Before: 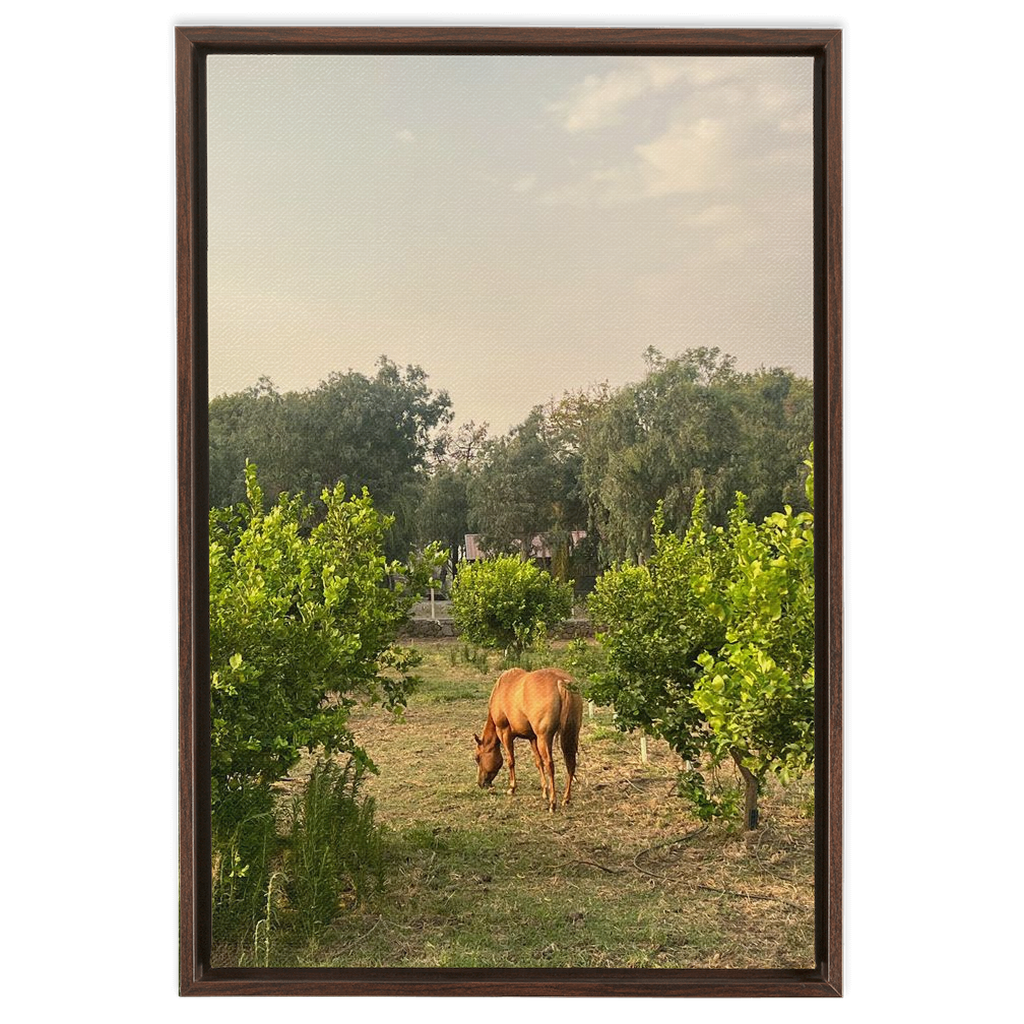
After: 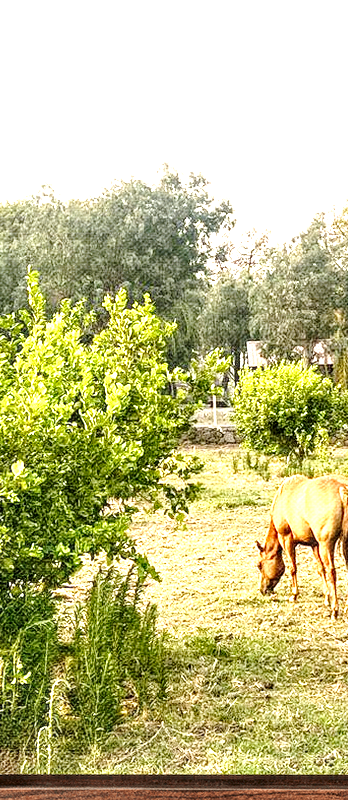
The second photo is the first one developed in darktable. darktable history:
crop and rotate: left 21.306%, top 18.867%, right 44.663%, bottom 2.977%
contrast brightness saturation: contrast 0.054, brightness 0.061, saturation 0.006
base curve: curves: ch0 [(0, 0) (0.028, 0.03) (0.121, 0.232) (0.46, 0.748) (0.859, 0.968) (1, 1)], preserve colors none
local contrast: highlights 64%, shadows 54%, detail 168%, midtone range 0.512
levels: levels [0.016, 0.484, 0.953]
exposure: black level correction 0, exposure 0.703 EV, compensate highlight preservation false
